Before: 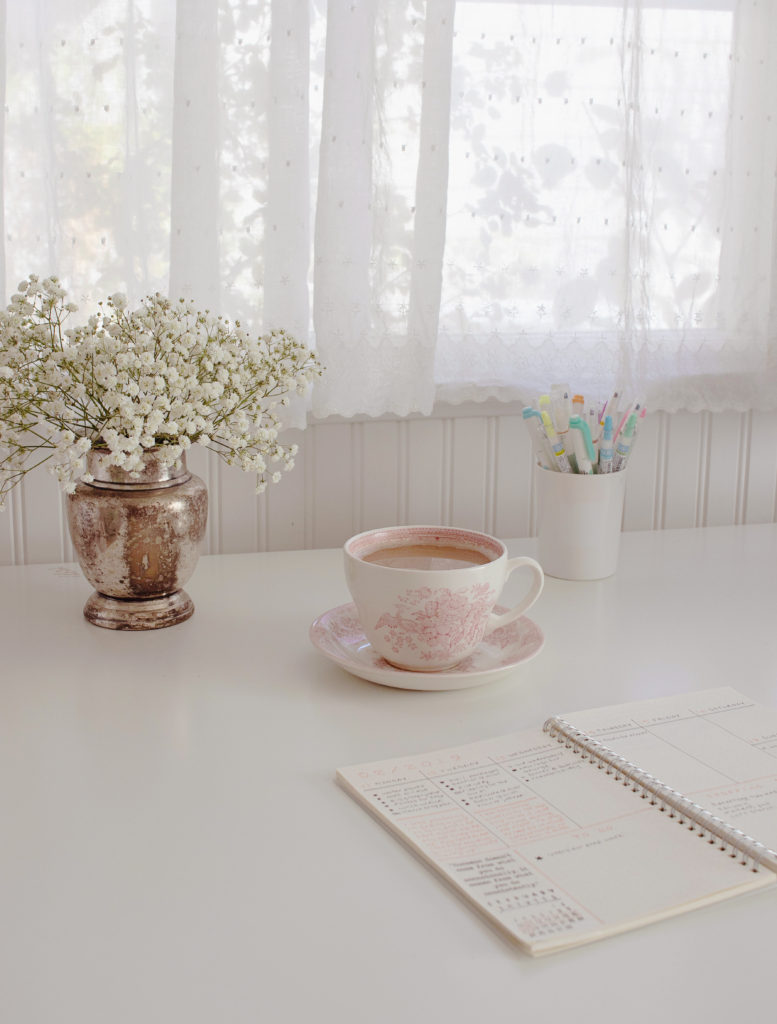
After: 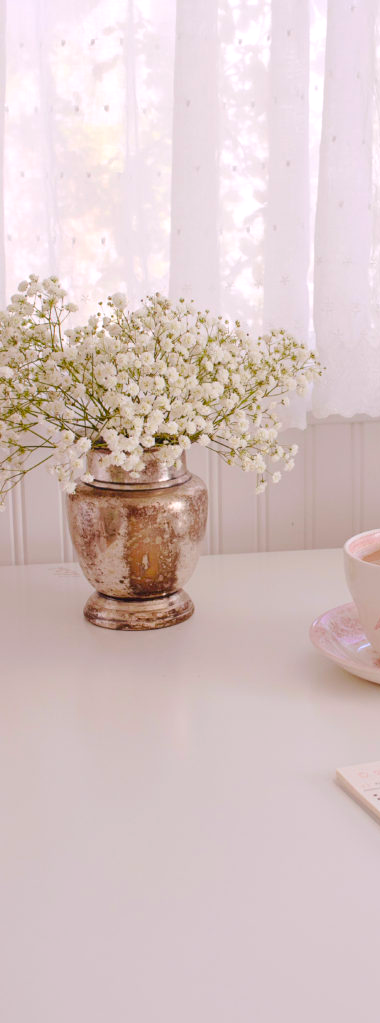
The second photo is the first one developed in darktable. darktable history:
crop and rotate: left 0.047%, top 0%, right 50.99%
exposure: black level correction 0, exposure 0.499 EV, compensate exposure bias true, compensate highlight preservation false
color balance rgb: highlights gain › chroma 1.471%, highlights gain › hue 310.87°, perceptual saturation grading › global saturation 29.505%, contrast -10.513%
